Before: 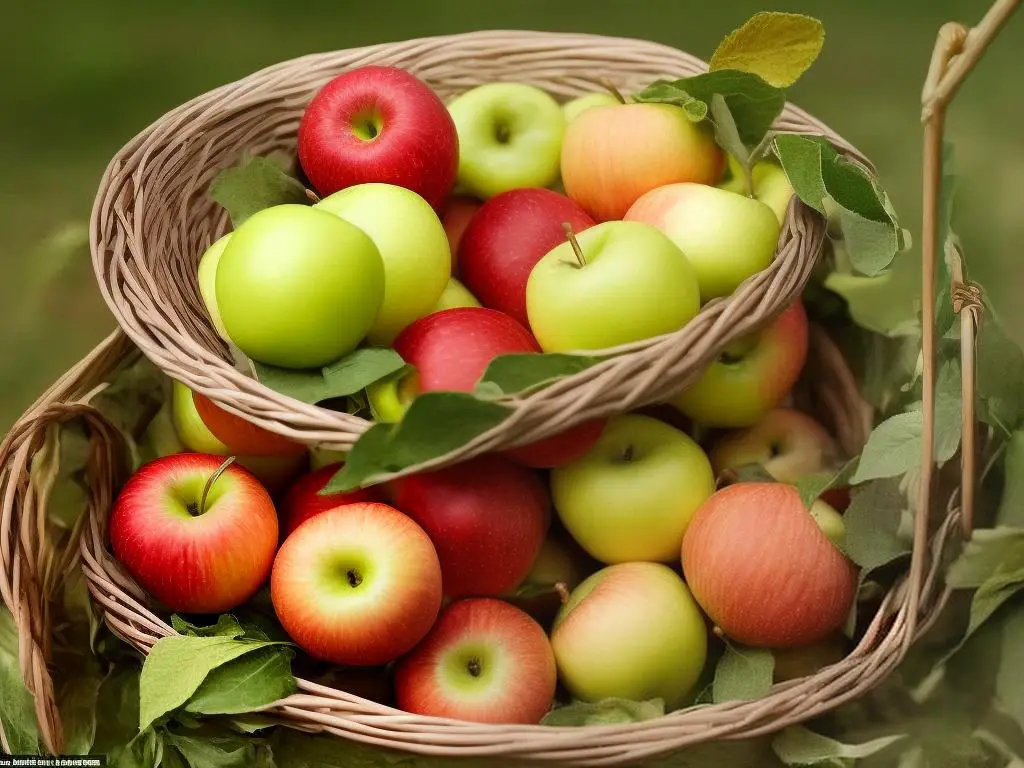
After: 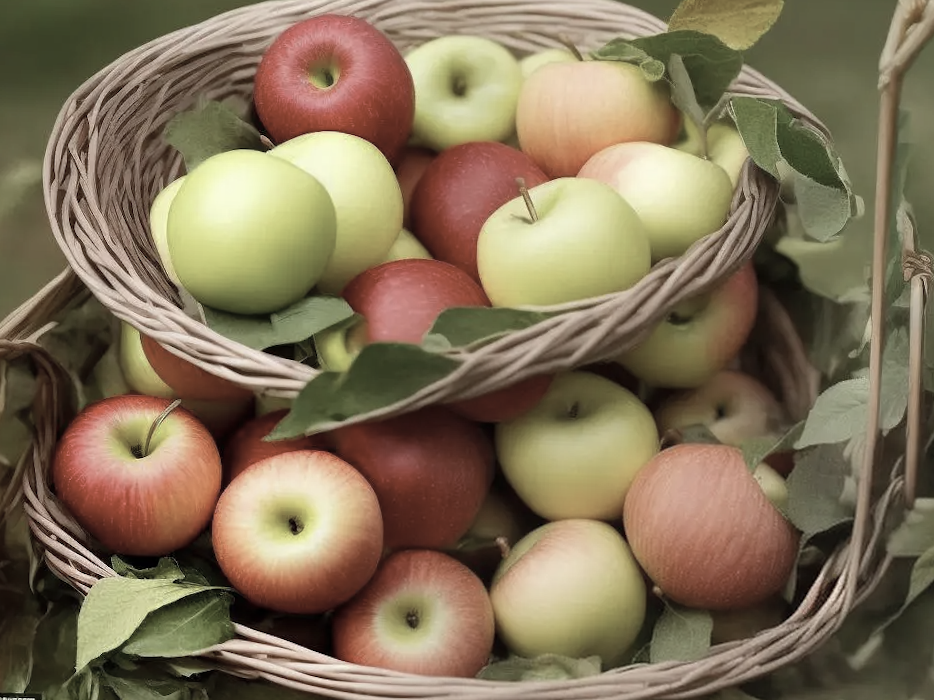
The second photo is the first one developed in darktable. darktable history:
color correction: saturation 0.5
crop and rotate: angle -1.96°, left 3.097%, top 4.154%, right 1.586%, bottom 0.529%
